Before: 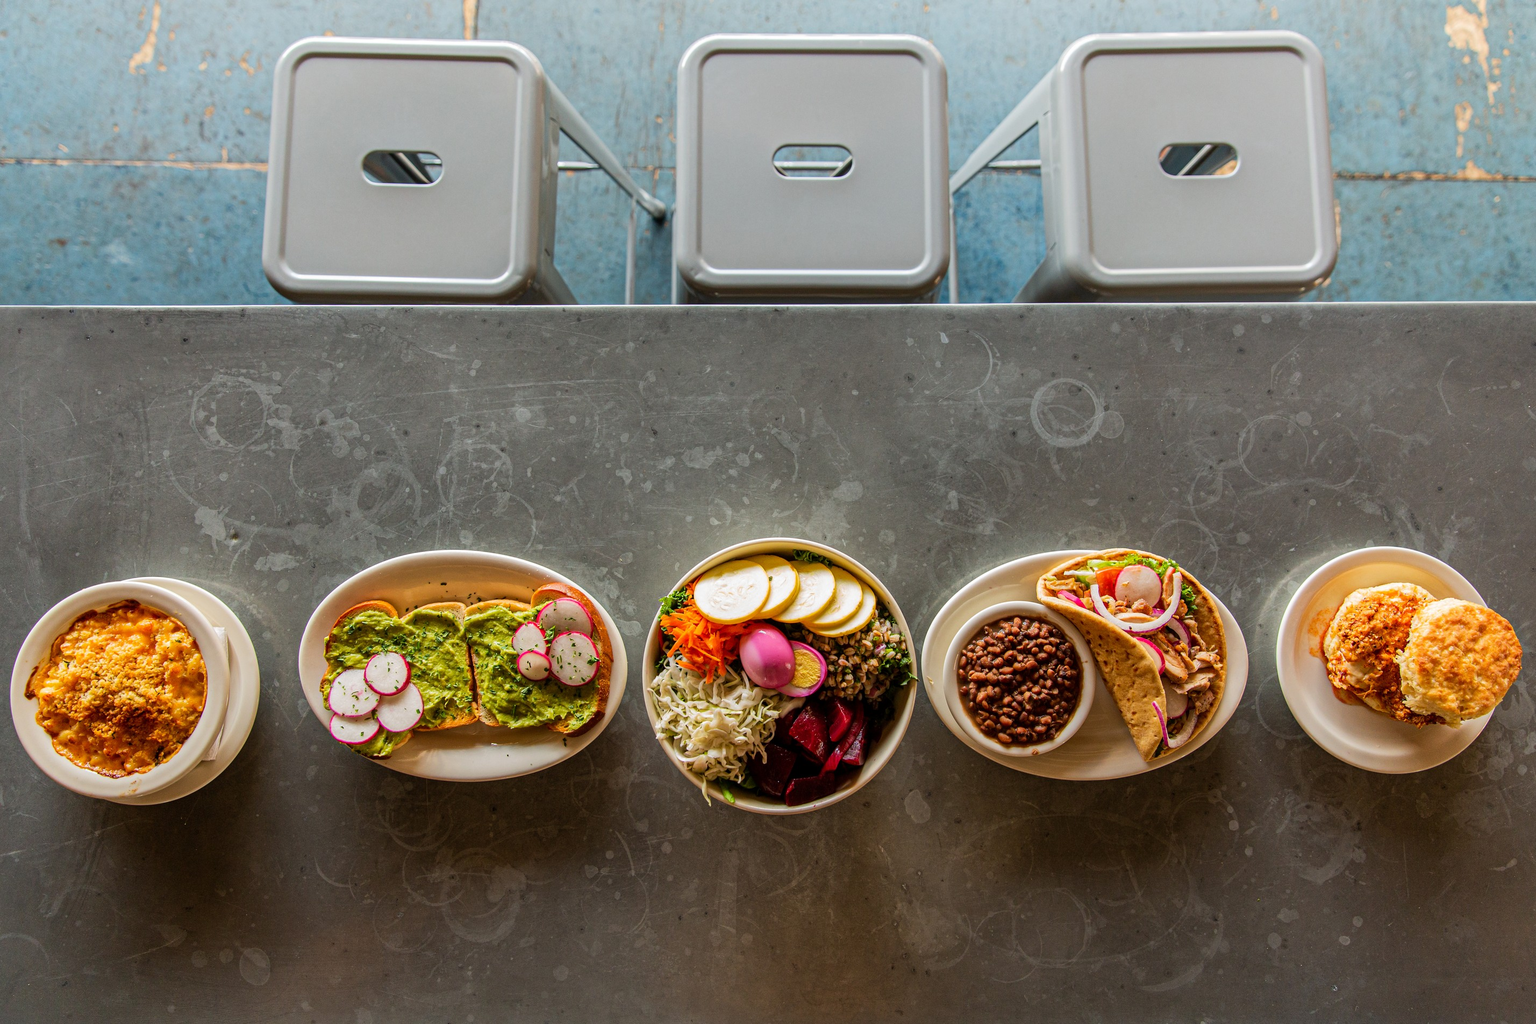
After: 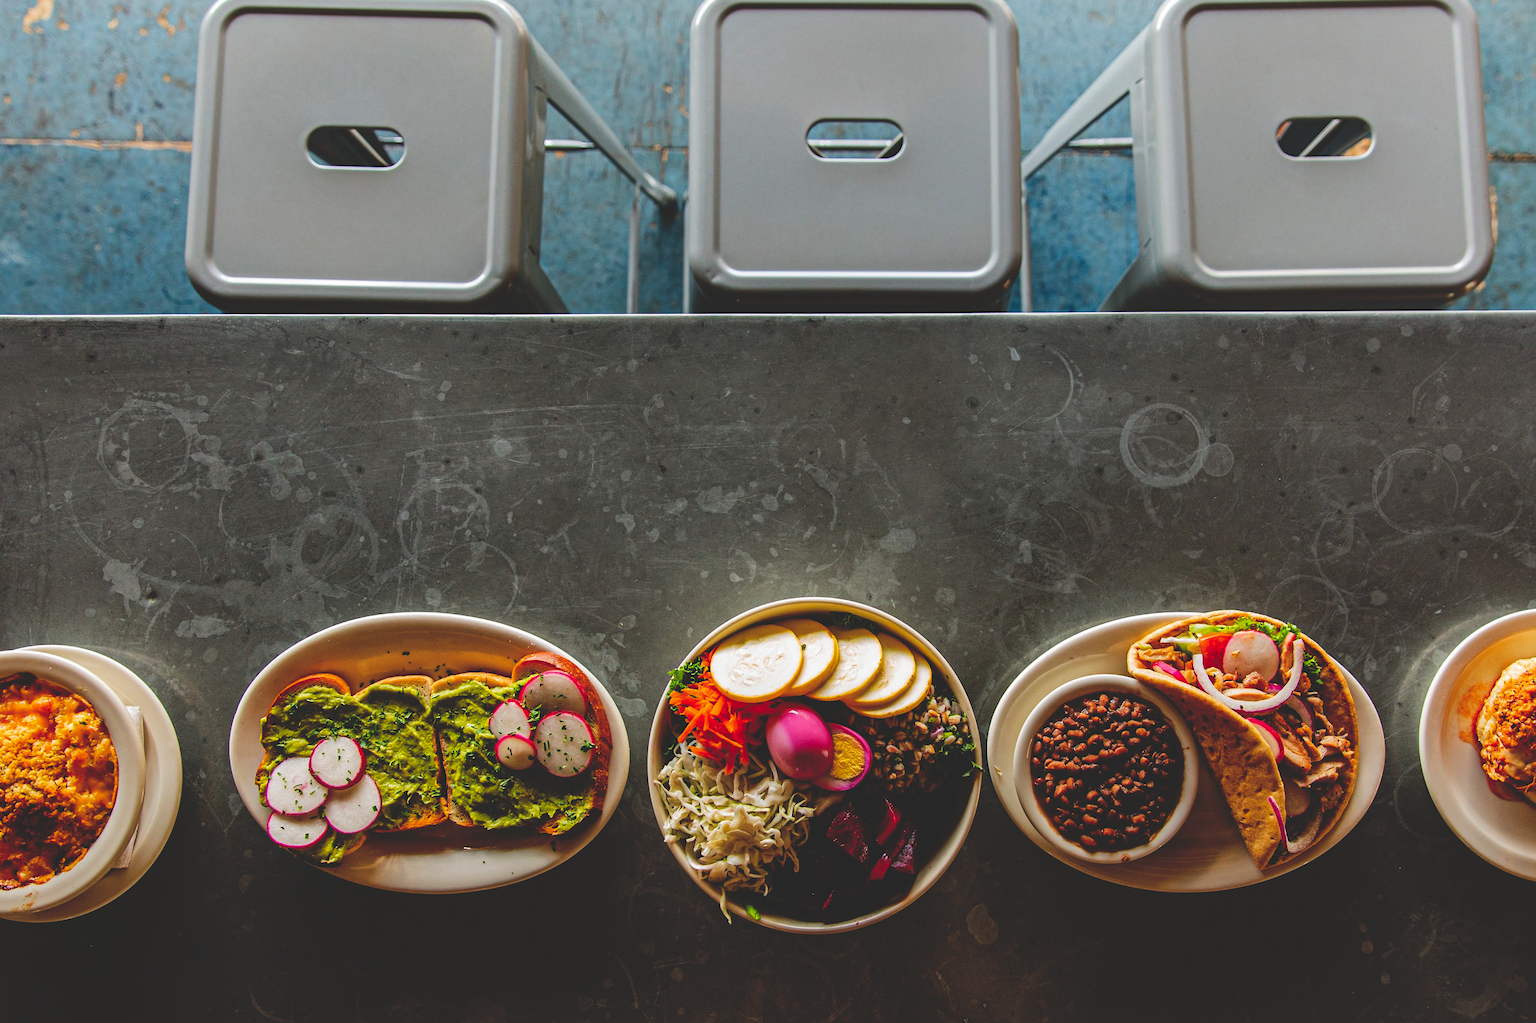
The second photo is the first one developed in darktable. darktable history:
exposure: compensate highlight preservation false
crop and rotate: left 7.196%, top 4.574%, right 10.605%, bottom 13.178%
base curve: curves: ch0 [(0, 0.02) (0.083, 0.036) (1, 1)], preserve colors none
